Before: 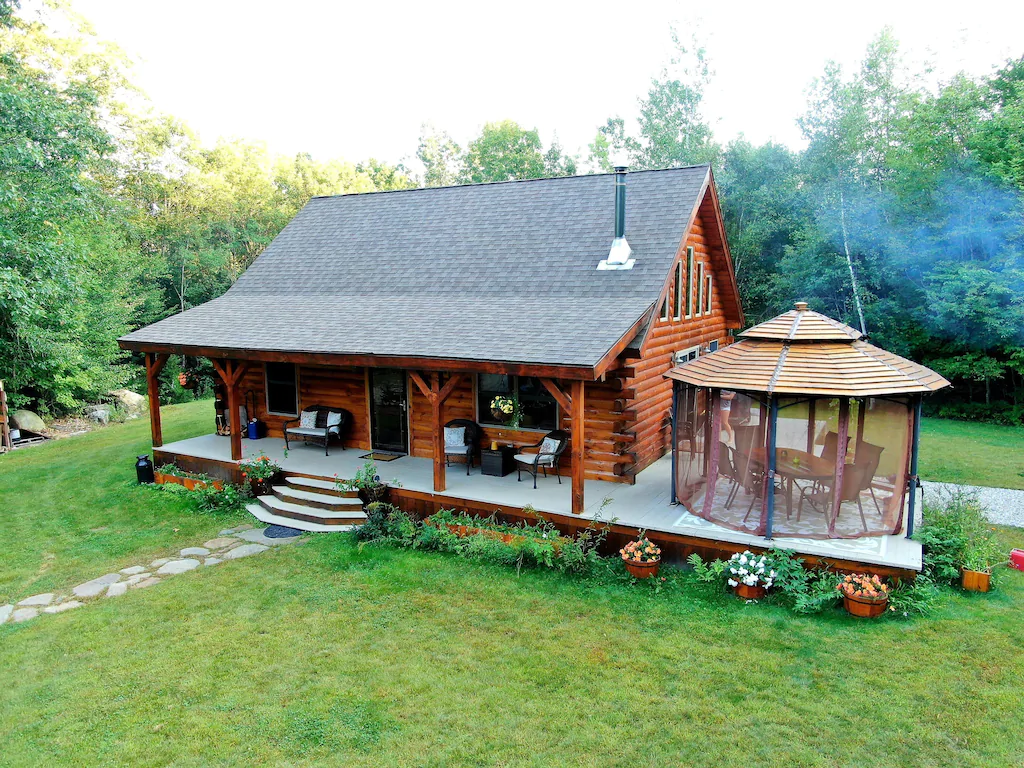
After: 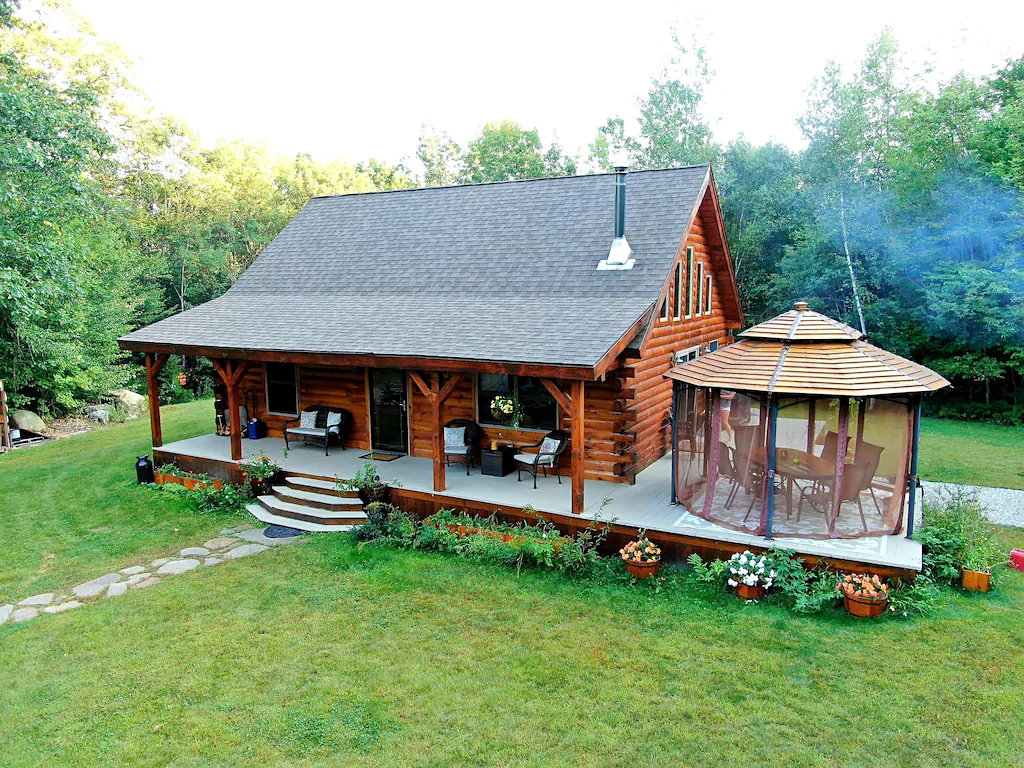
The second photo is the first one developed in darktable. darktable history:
sharpen: amount 0.218
